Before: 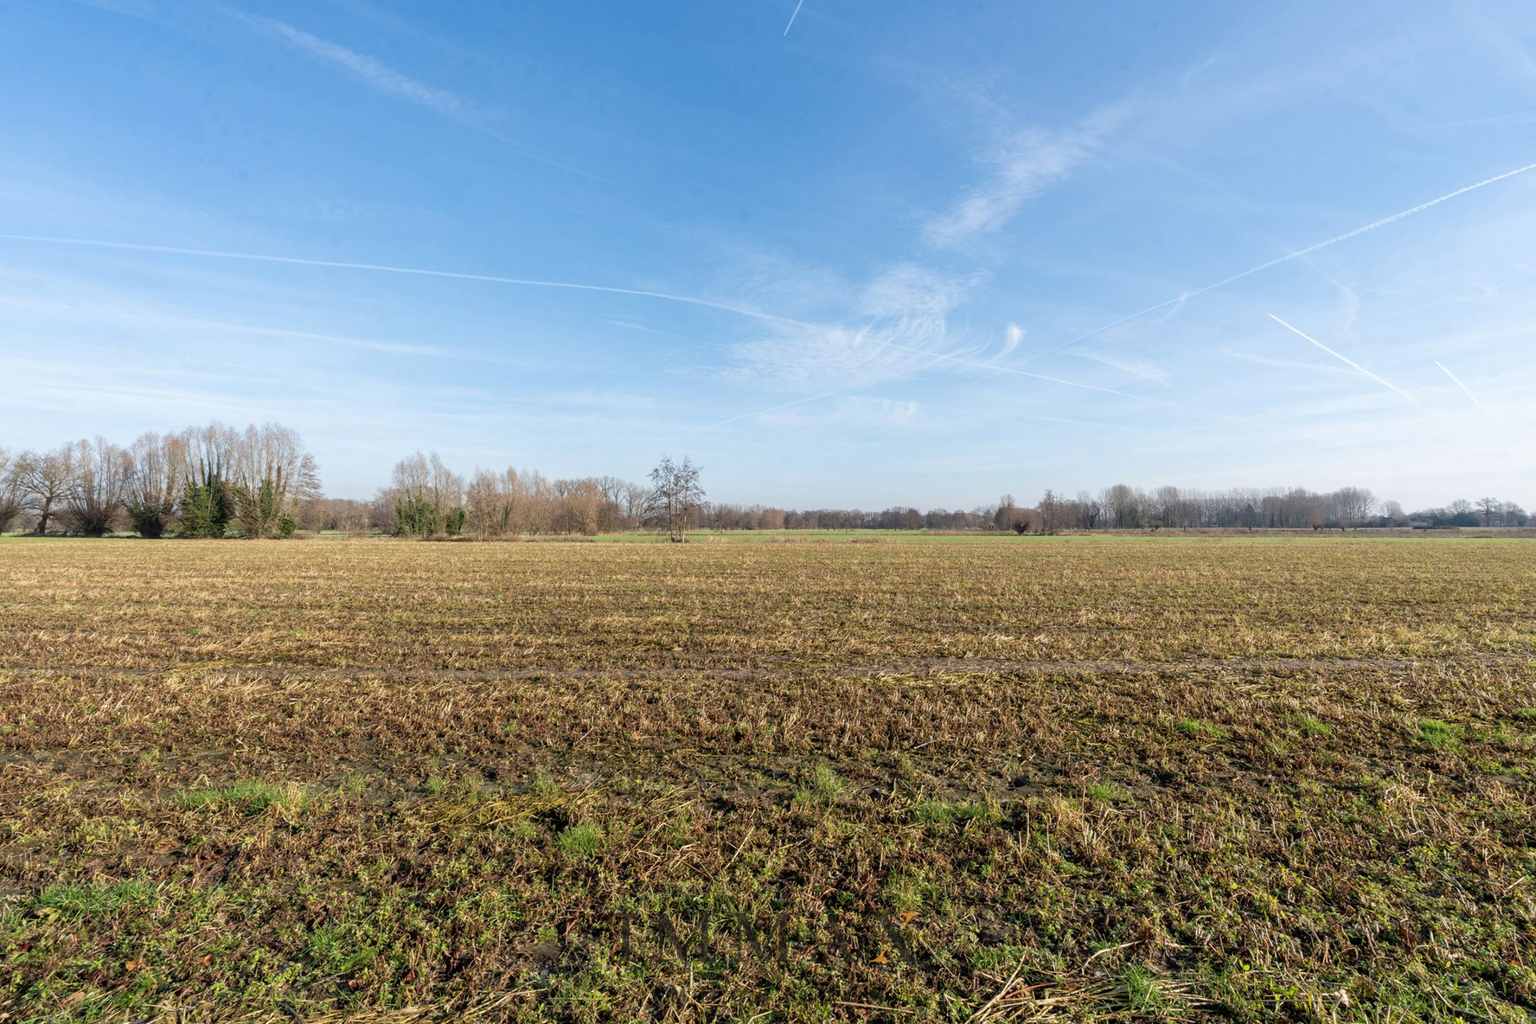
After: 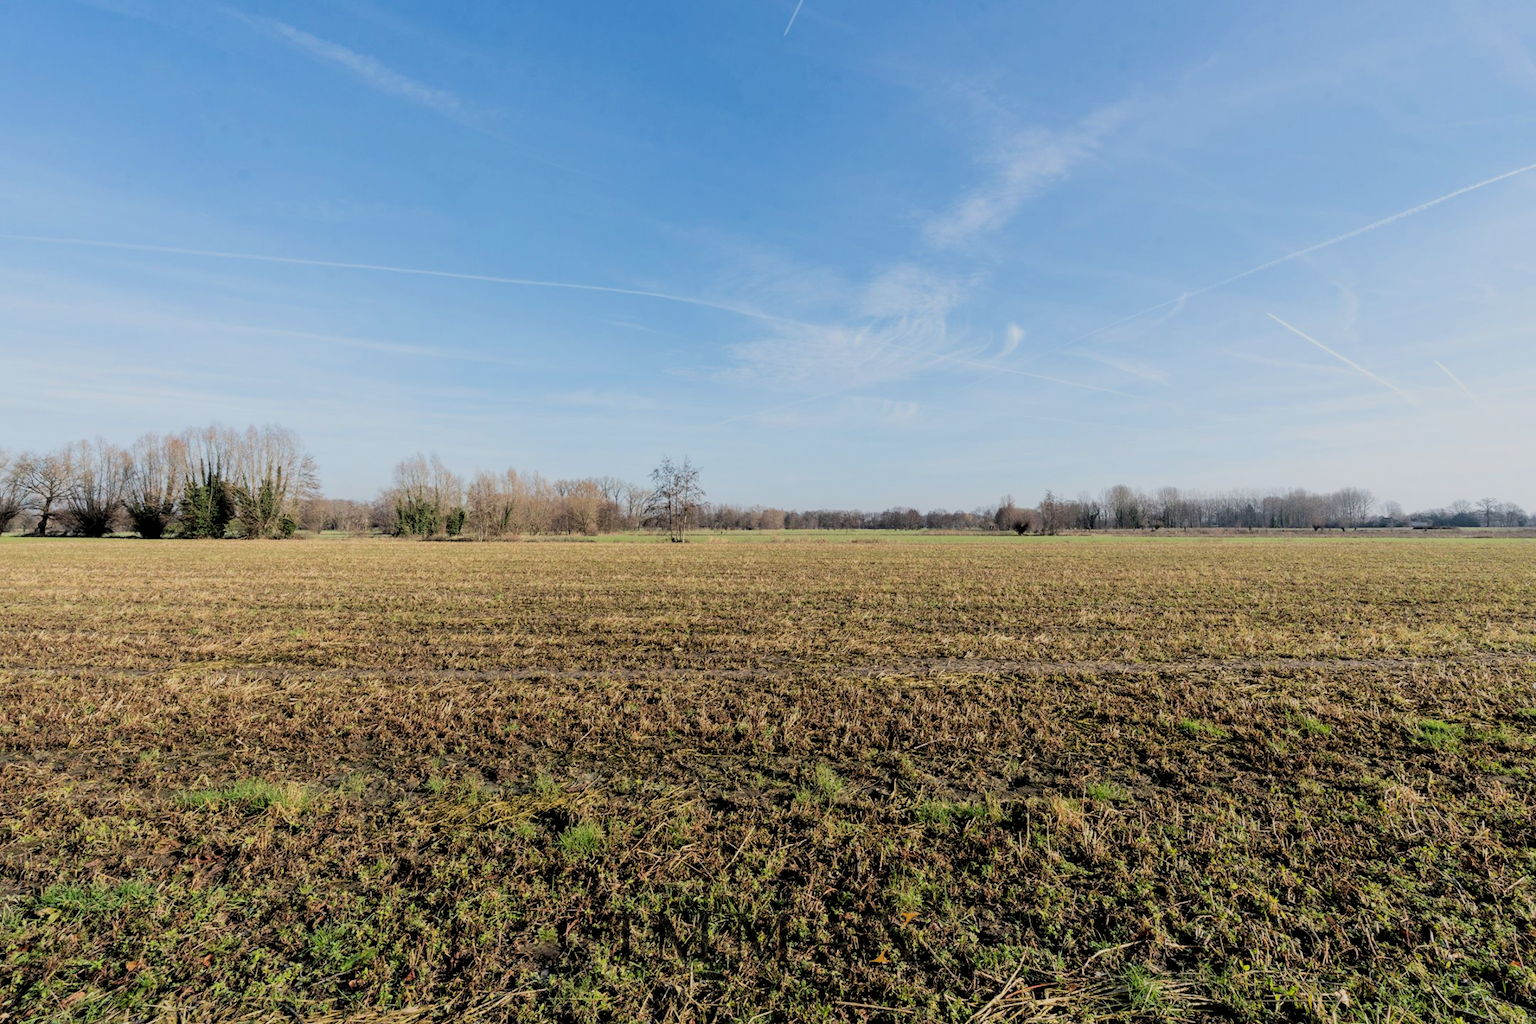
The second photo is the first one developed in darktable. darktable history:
tone equalizer: on, module defaults
filmic rgb: black relative exposure -4.12 EV, white relative exposure 5.11 EV, hardness 2.03, contrast 1.18, color science v6 (2022)
